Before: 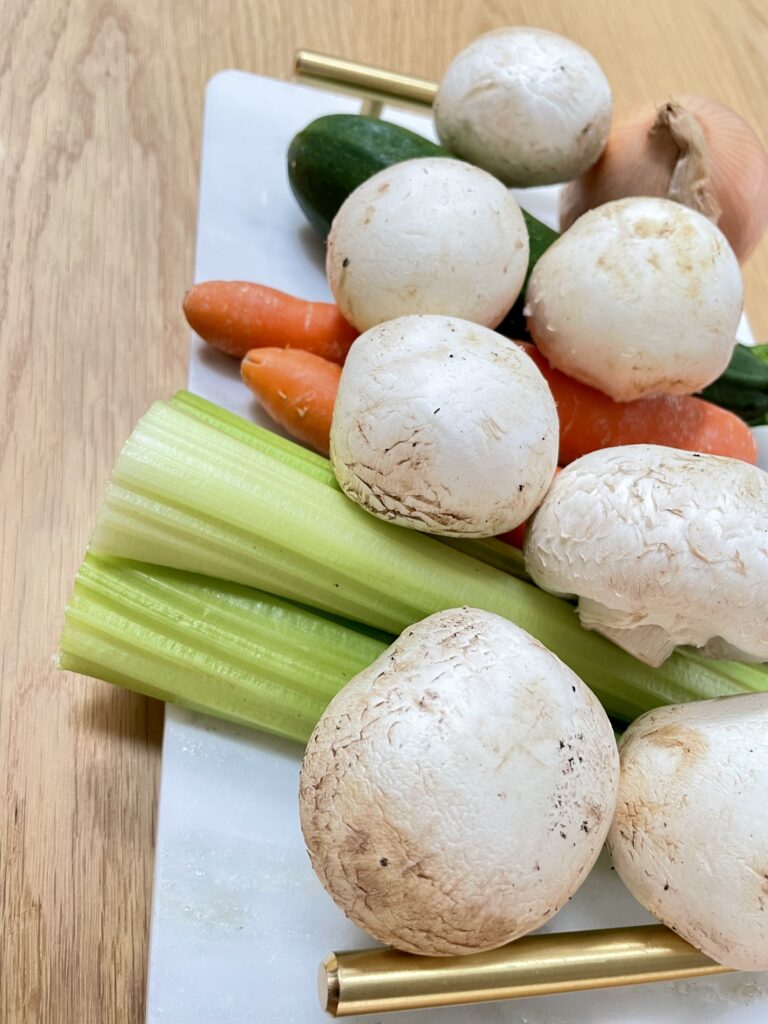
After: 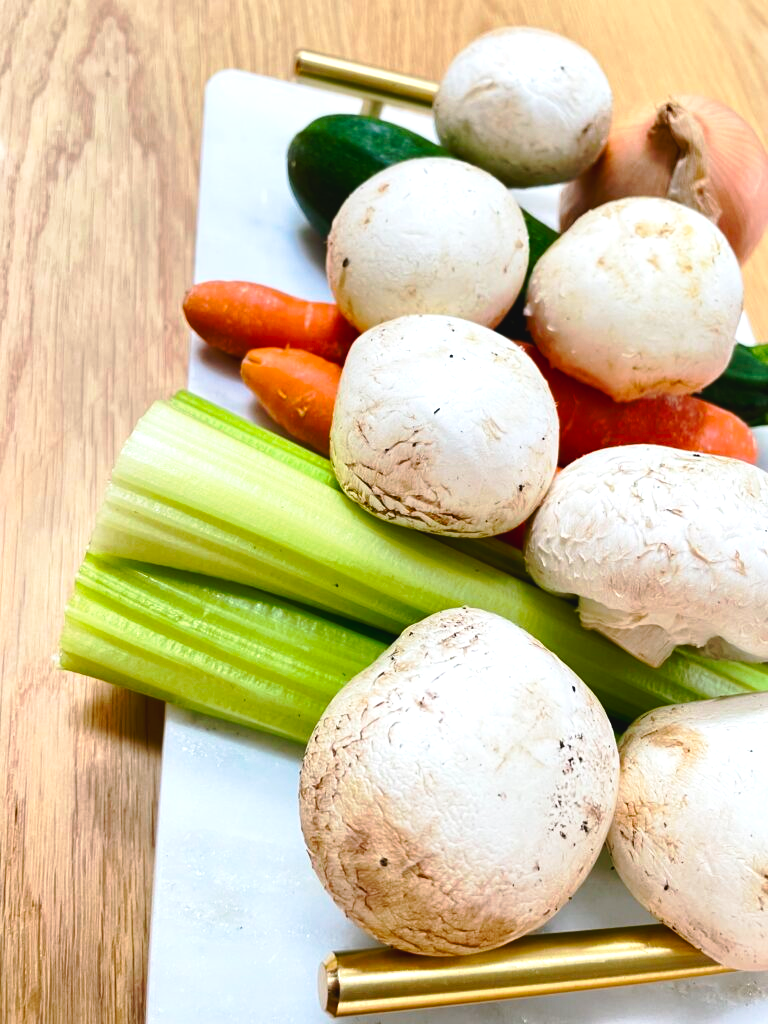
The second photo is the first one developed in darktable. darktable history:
color correction: highlights a* -0.233, highlights b* -0.107
tone curve: curves: ch0 [(0, 0.021) (0.059, 0.053) (0.212, 0.18) (0.337, 0.304) (0.495, 0.505) (0.725, 0.731) (0.89, 0.919) (1, 1)]; ch1 [(0, 0) (0.094, 0.081) (0.285, 0.299) (0.413, 0.43) (0.479, 0.475) (0.54, 0.55) (0.615, 0.65) (0.683, 0.688) (1, 1)]; ch2 [(0, 0) (0.257, 0.217) (0.434, 0.434) (0.498, 0.507) (0.599, 0.578) (1, 1)], preserve colors none
color balance rgb: shadows lift › chroma 0.883%, shadows lift › hue 111.58°, global offset › luminance 0.496%, global offset › hue 58.59°, perceptual saturation grading › global saturation 35.103%, perceptual saturation grading › highlights -29.842%, perceptual saturation grading › shadows 34.897%, perceptual brilliance grading › highlights 10.863%, perceptual brilliance grading › shadows -11.282%
